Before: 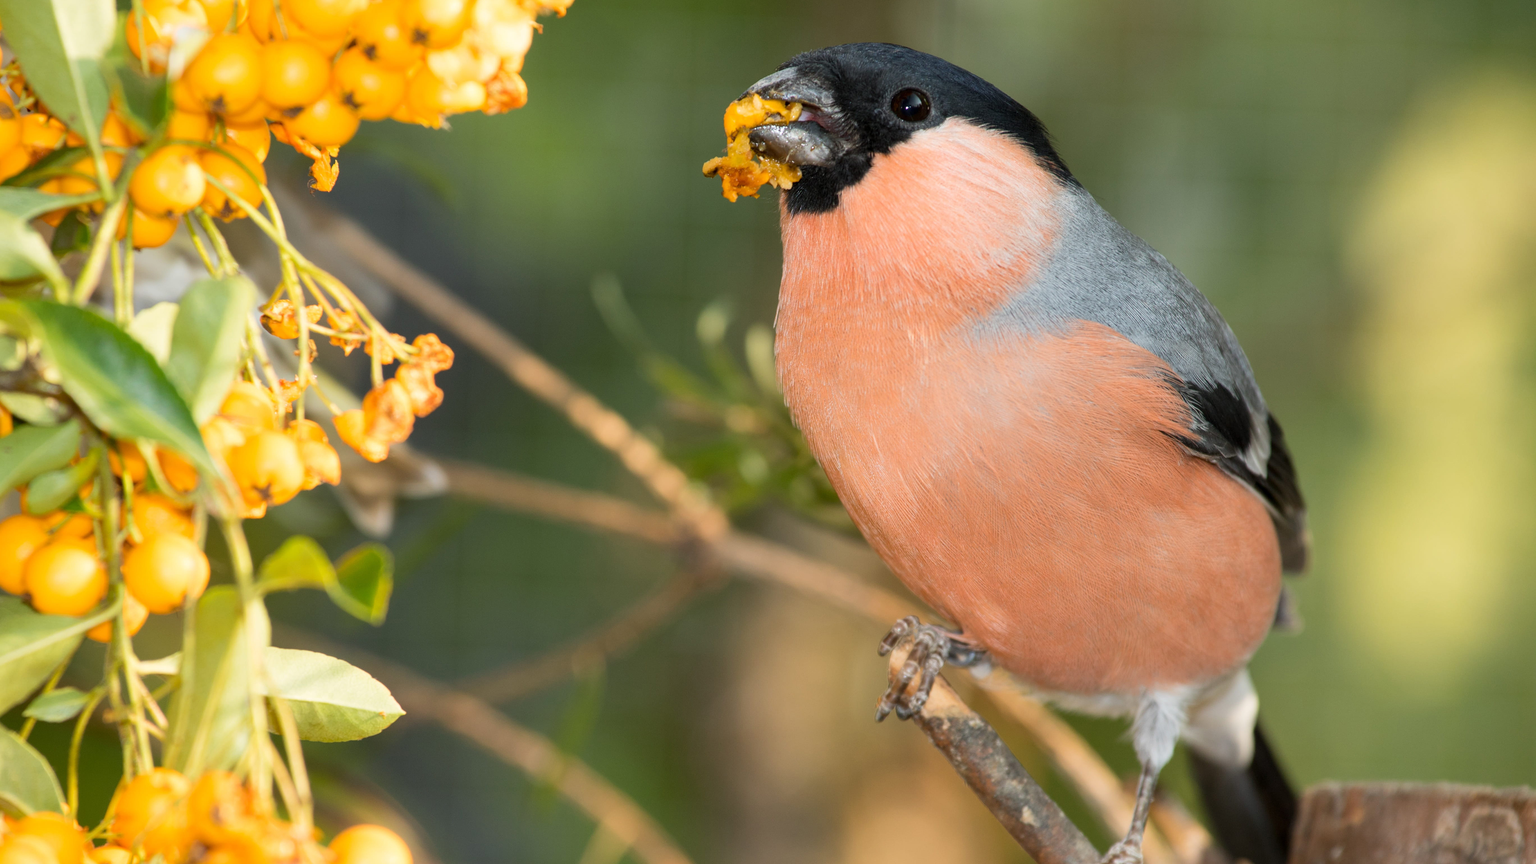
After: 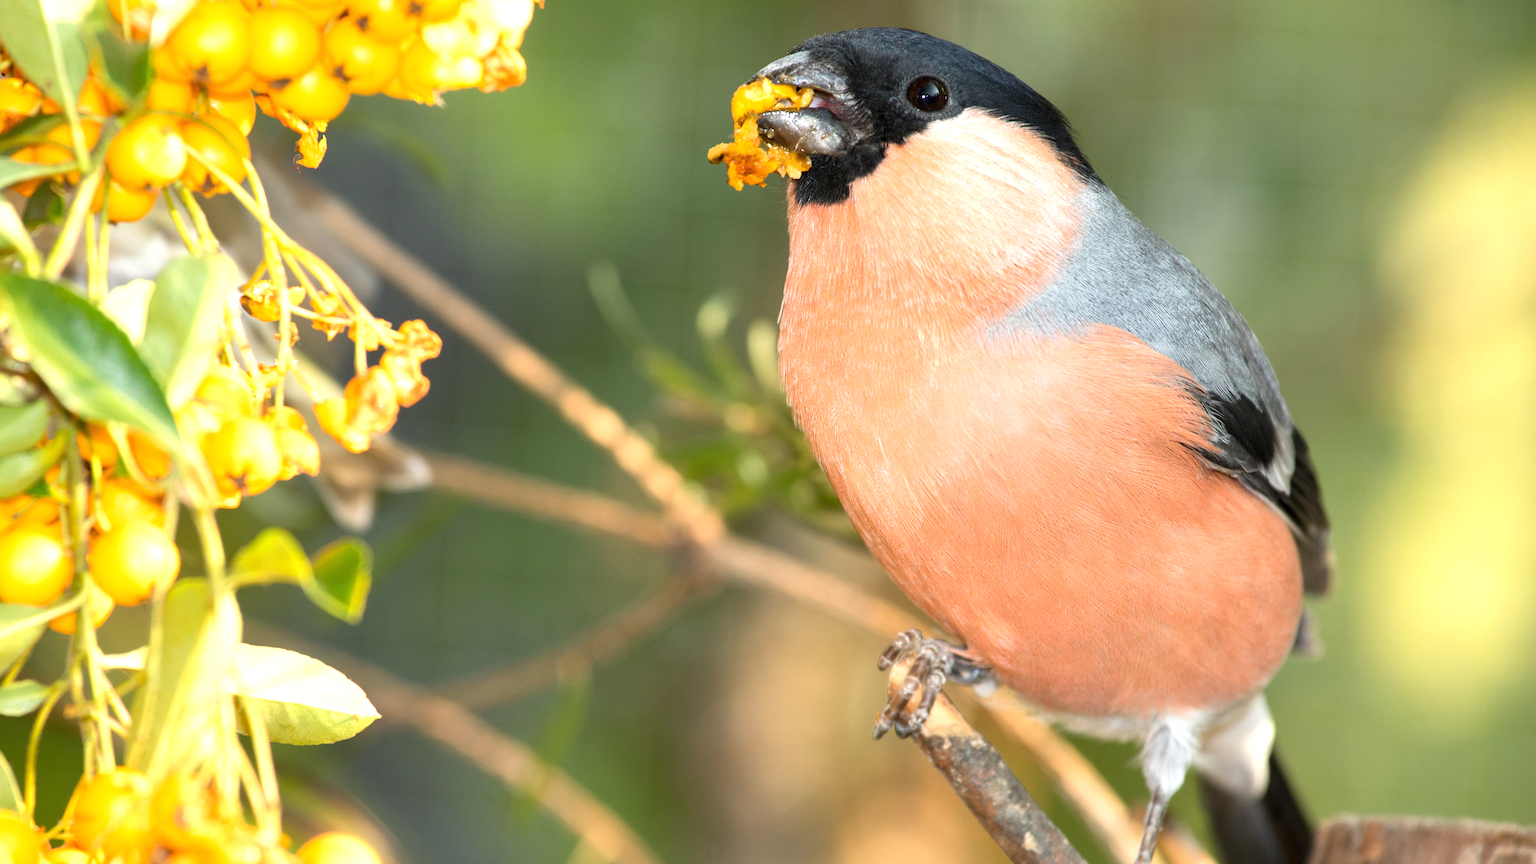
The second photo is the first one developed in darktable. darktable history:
exposure: black level correction 0, exposure 0.693 EV, compensate highlight preservation false
crop and rotate: angle -1.56°
